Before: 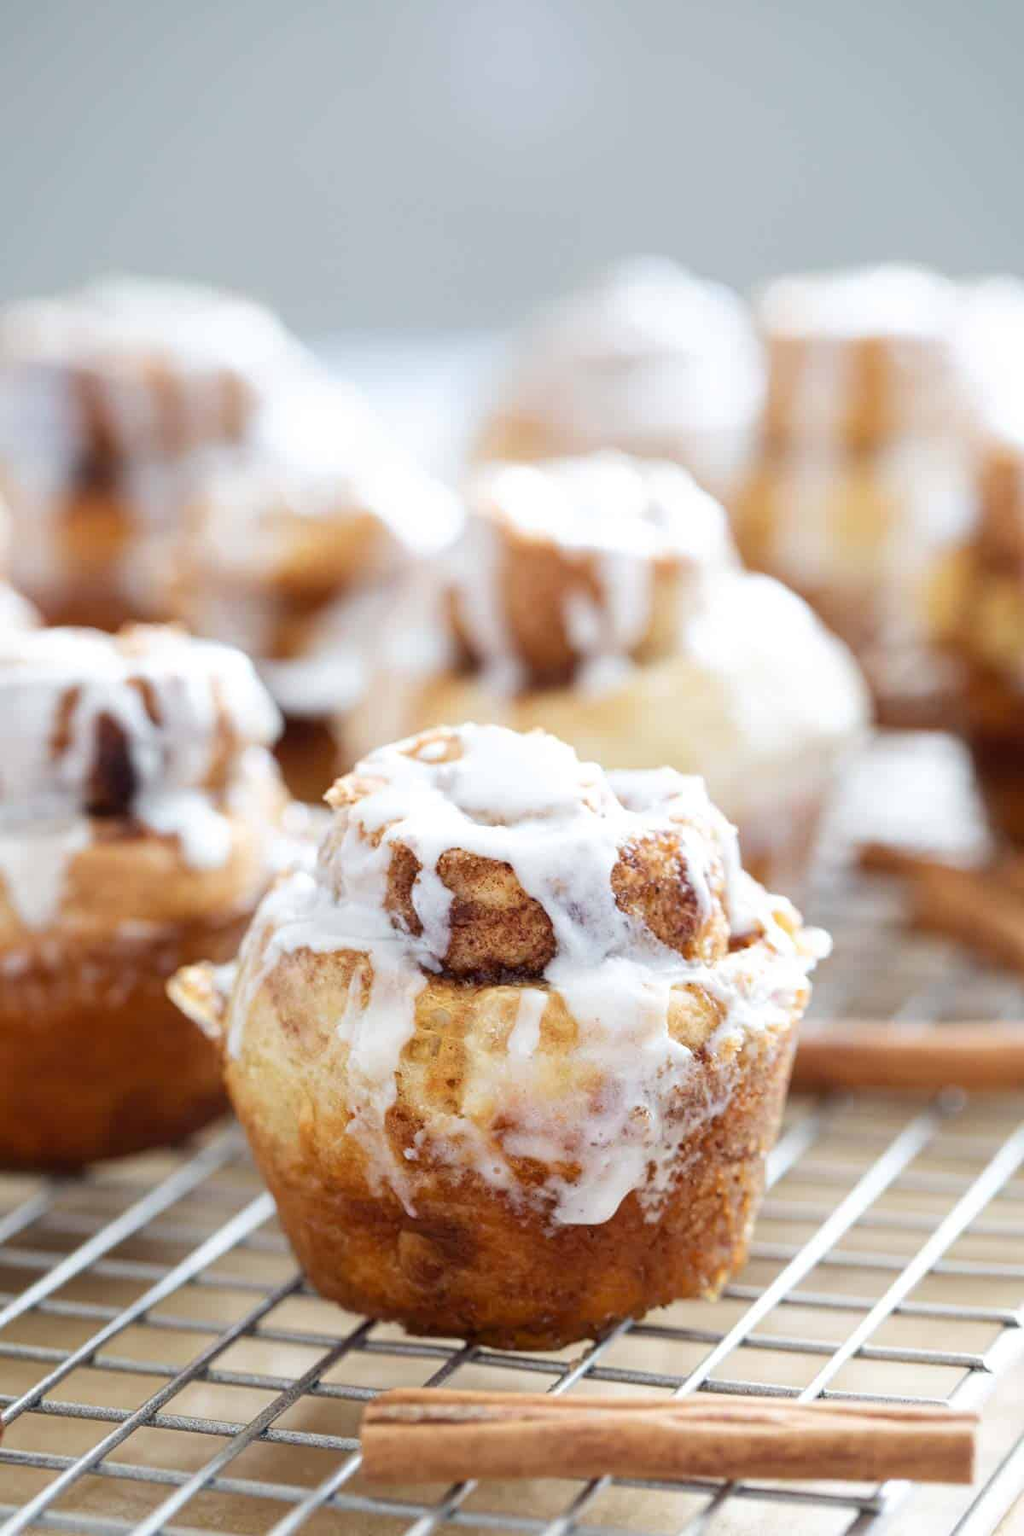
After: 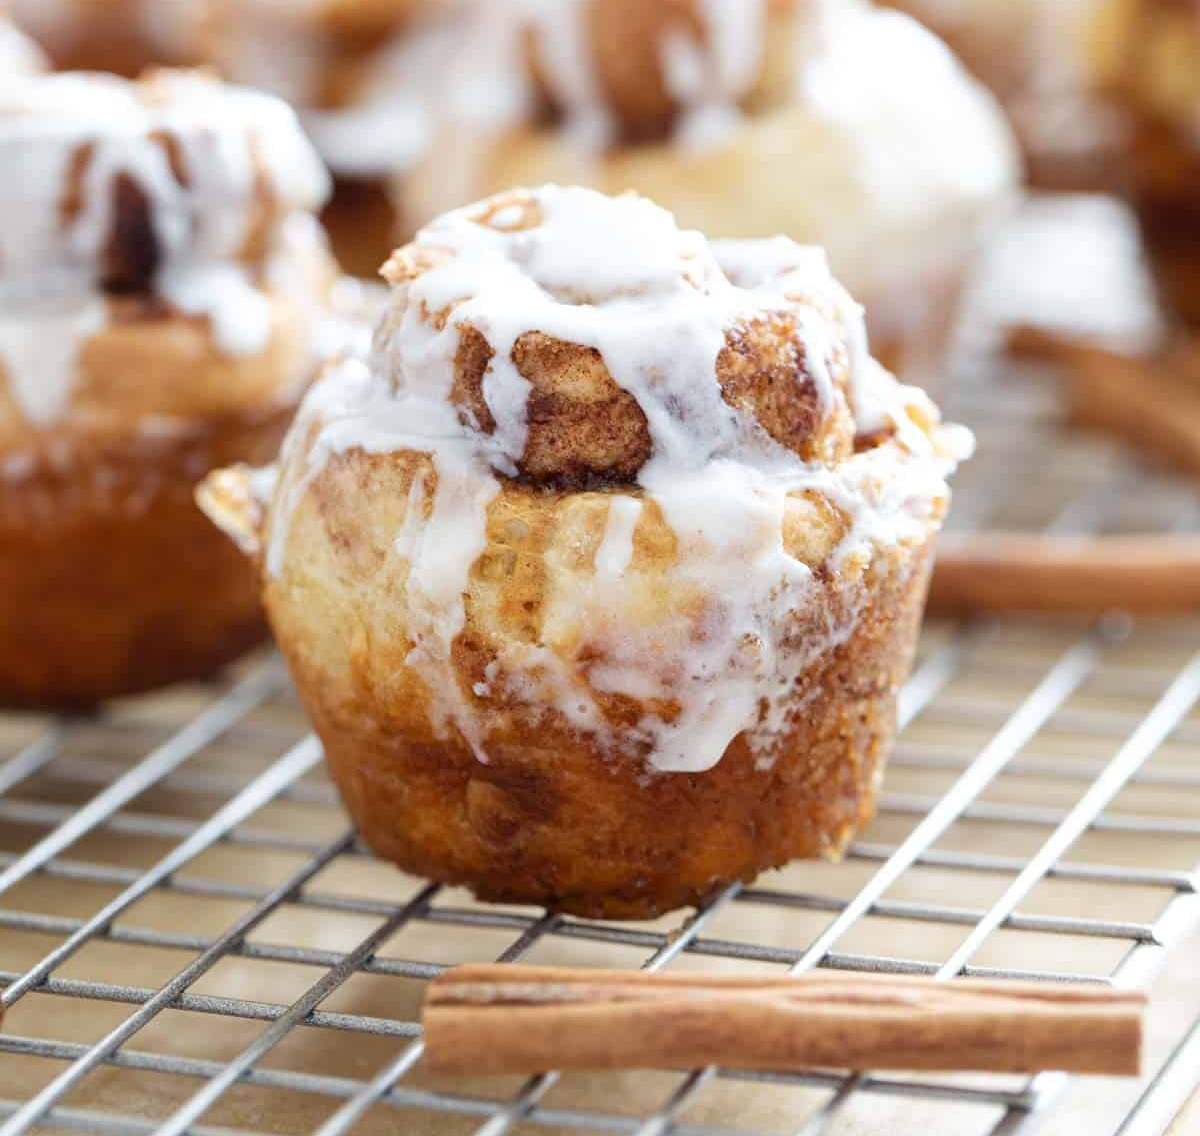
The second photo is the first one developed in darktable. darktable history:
crop and rotate: top 36.868%
